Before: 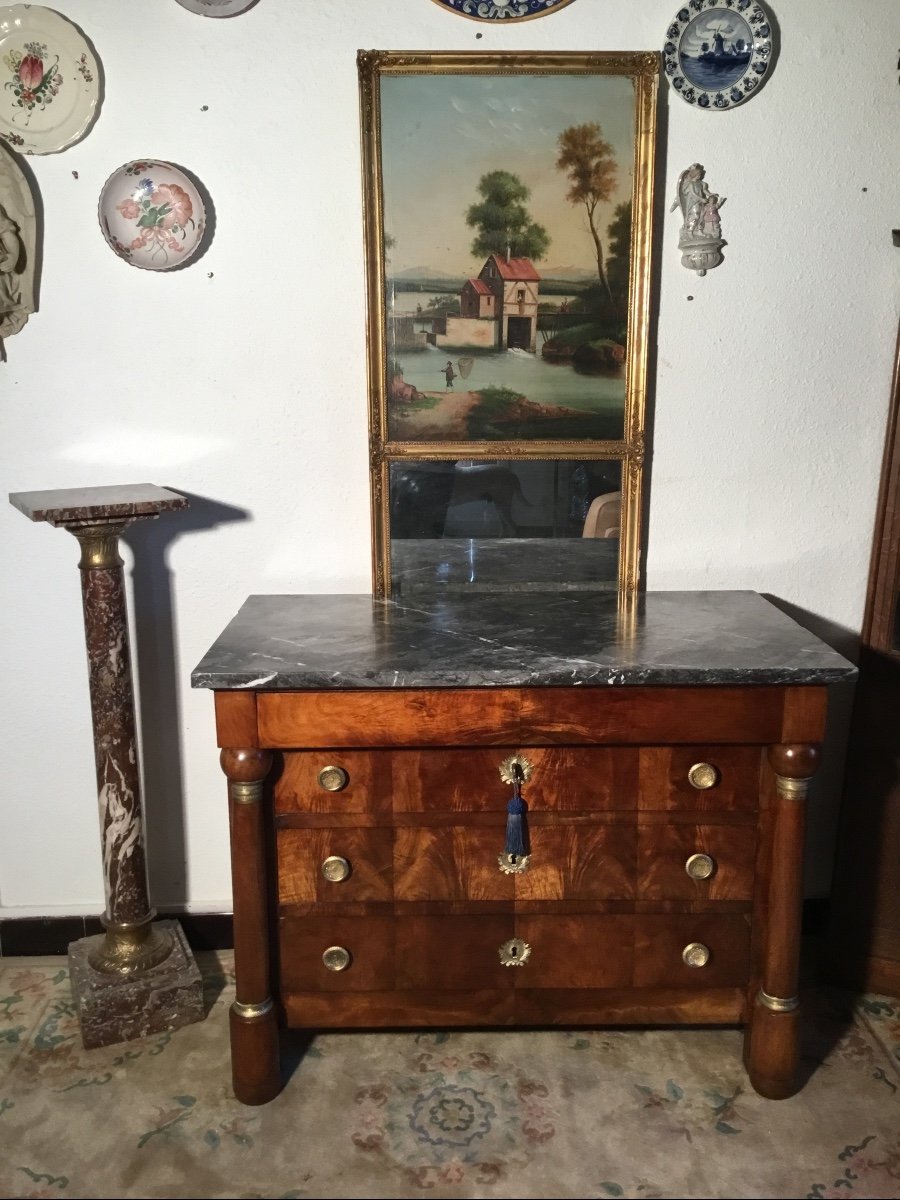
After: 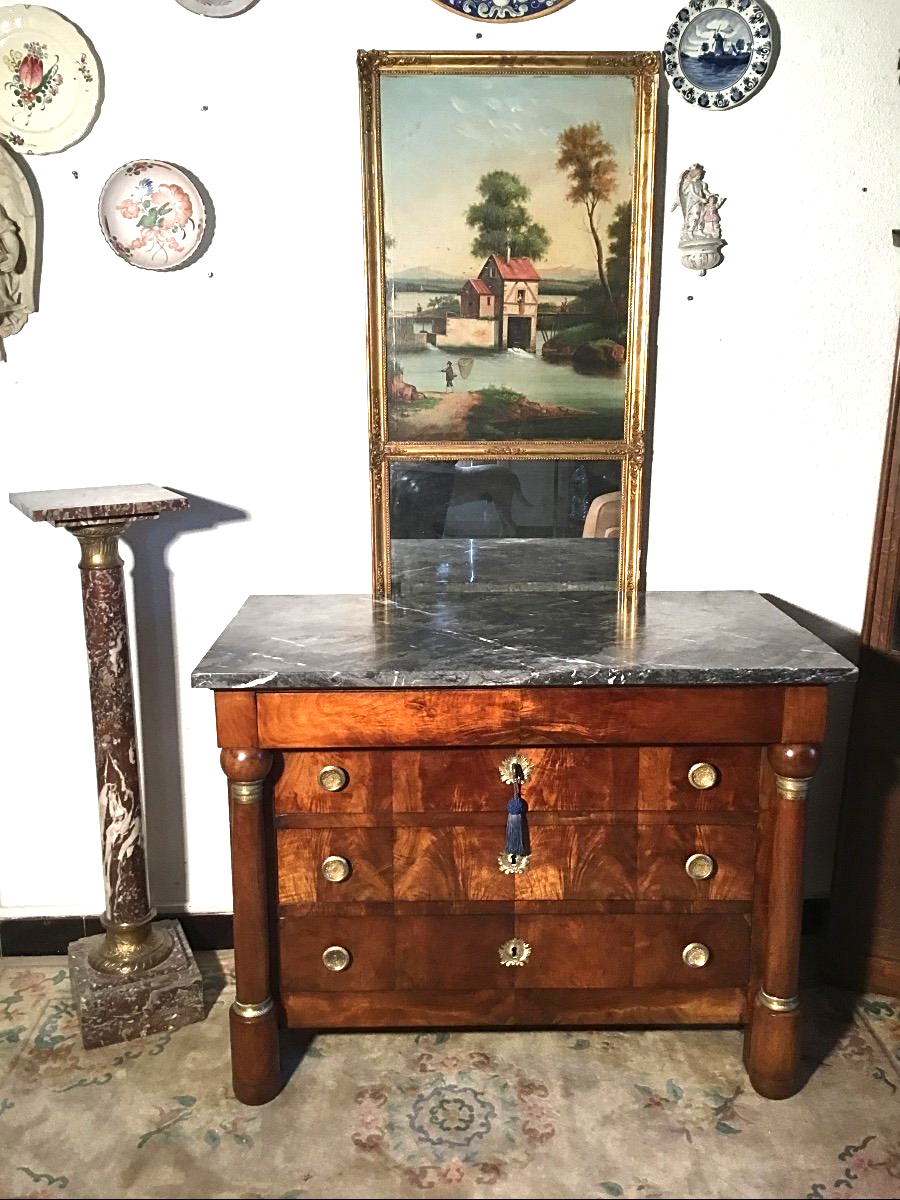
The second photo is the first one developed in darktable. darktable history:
exposure: black level correction 0, exposure 0.948 EV, compensate highlight preservation false
sharpen: on, module defaults
